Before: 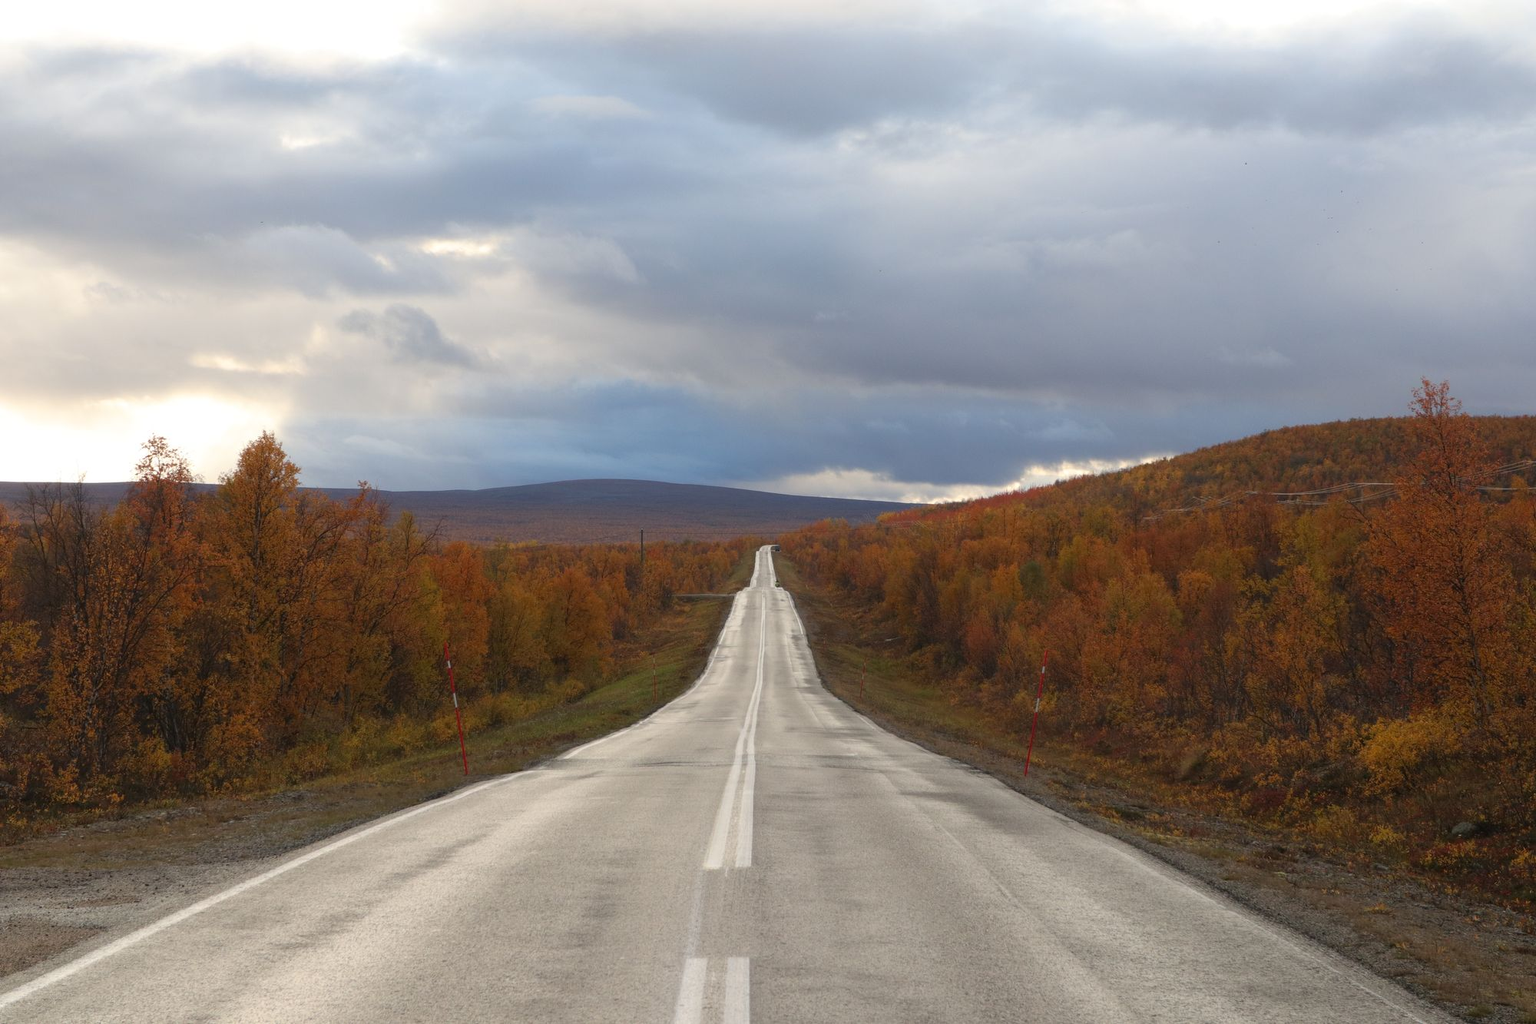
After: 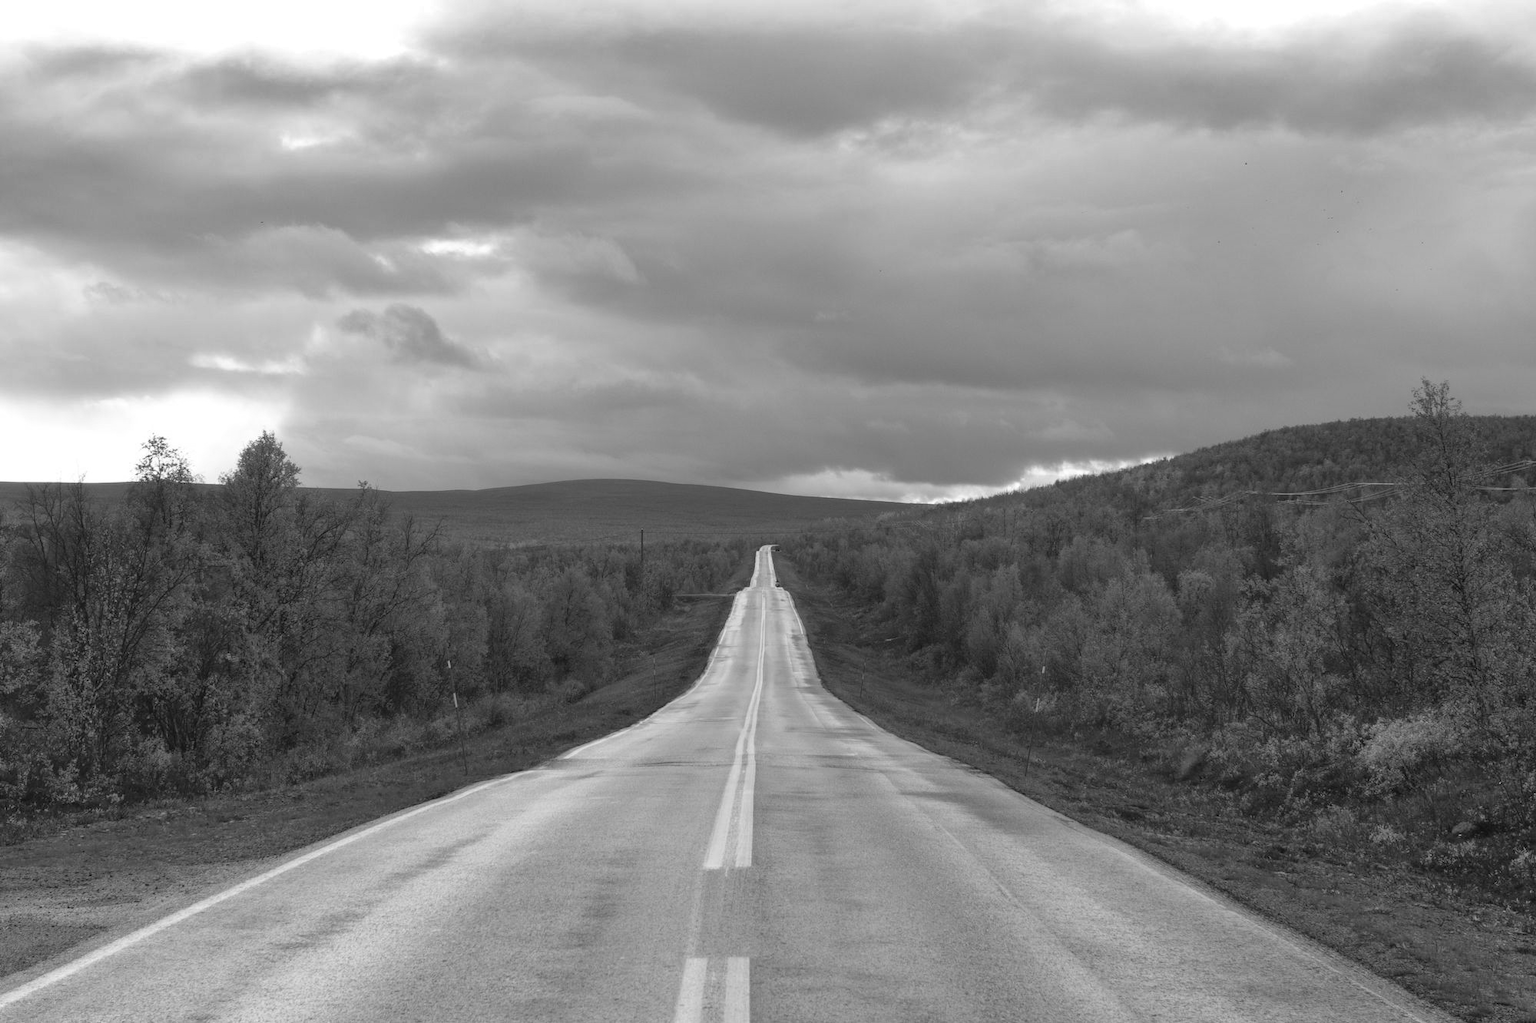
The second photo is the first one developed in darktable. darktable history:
shadows and highlights: soften with gaussian
monochrome: a -3.63, b -0.465
